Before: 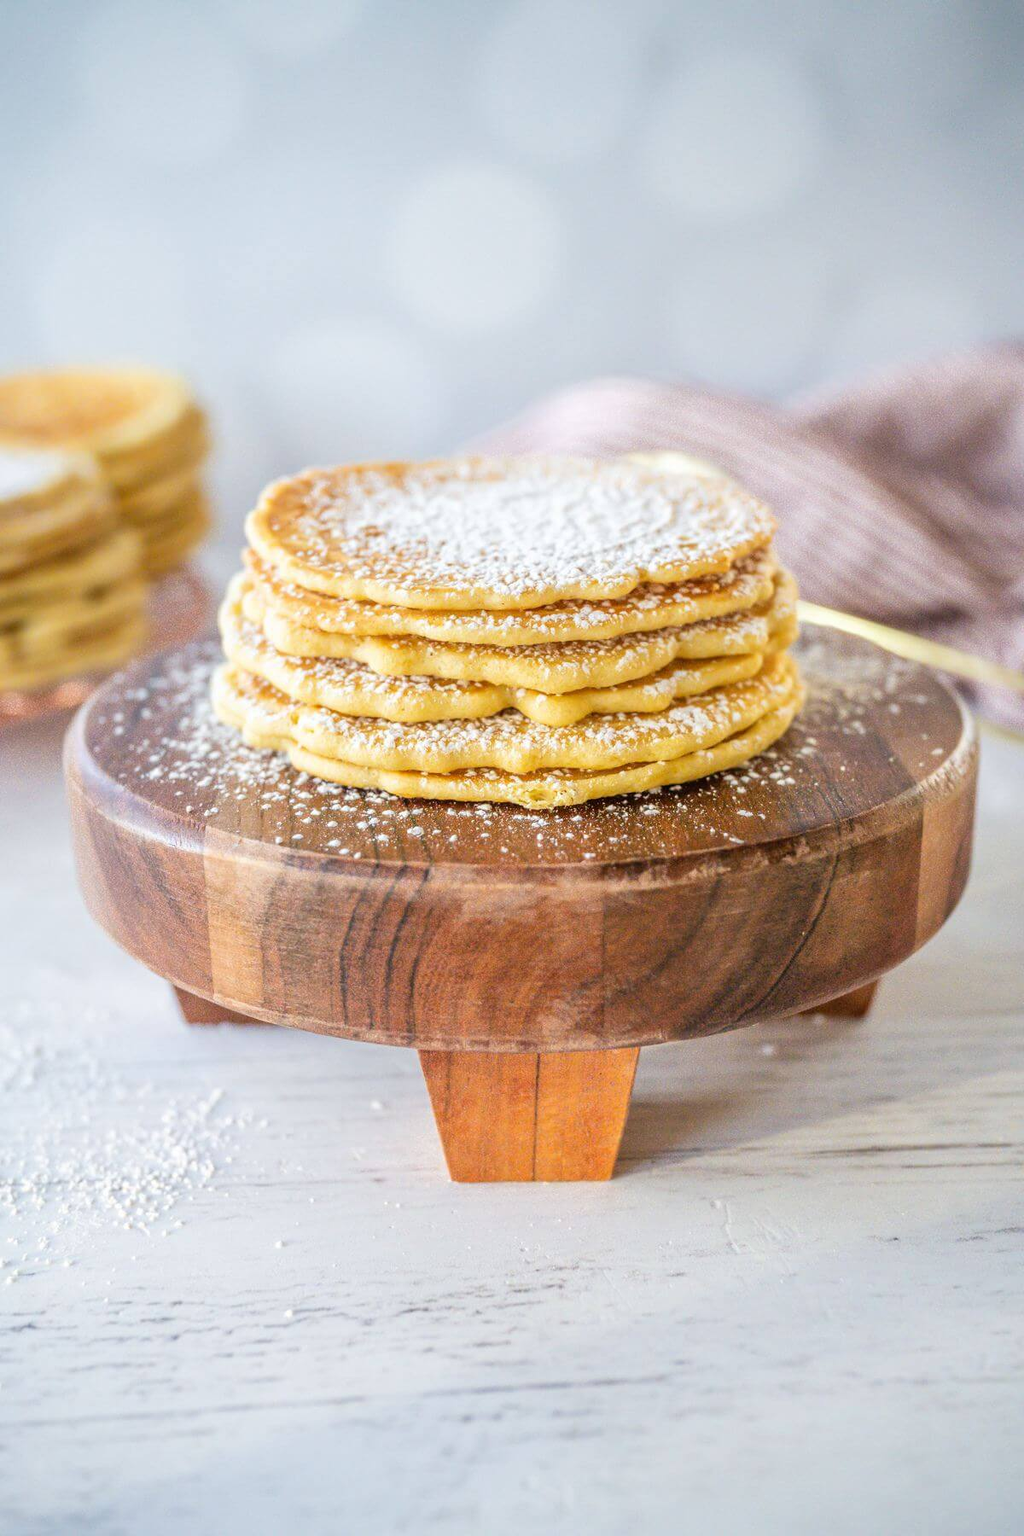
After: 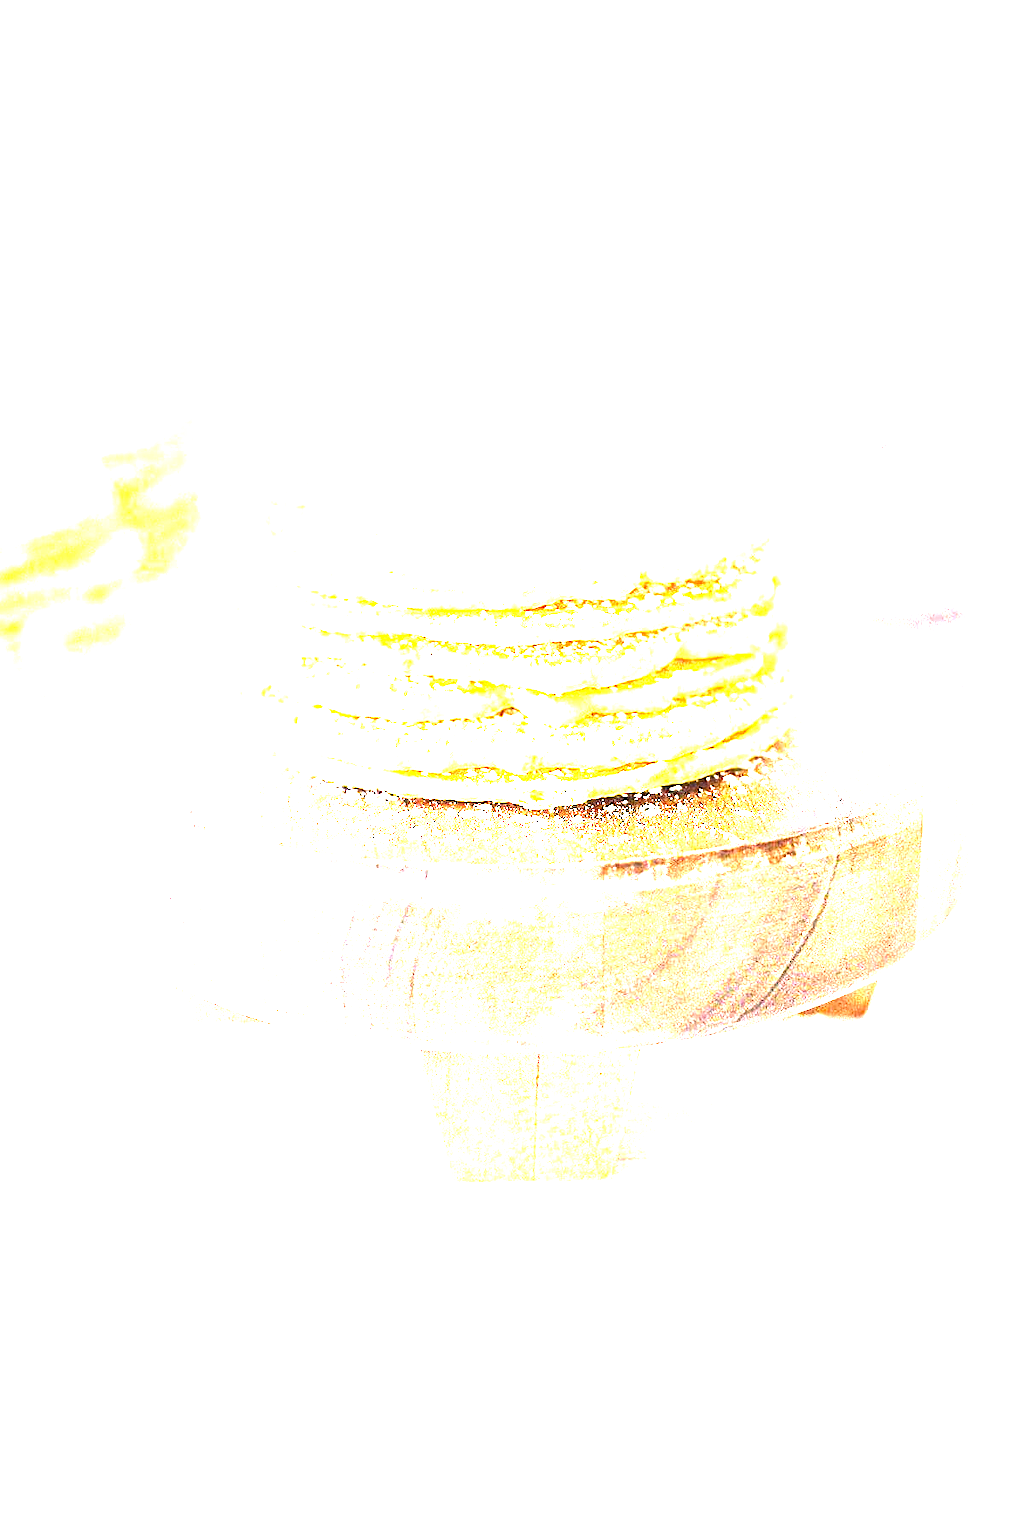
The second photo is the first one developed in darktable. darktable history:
sharpen: on, module defaults
white balance: red 0.954, blue 1.079
exposure: black level correction 0, exposure 4 EV, compensate exposure bias true, compensate highlight preservation false
